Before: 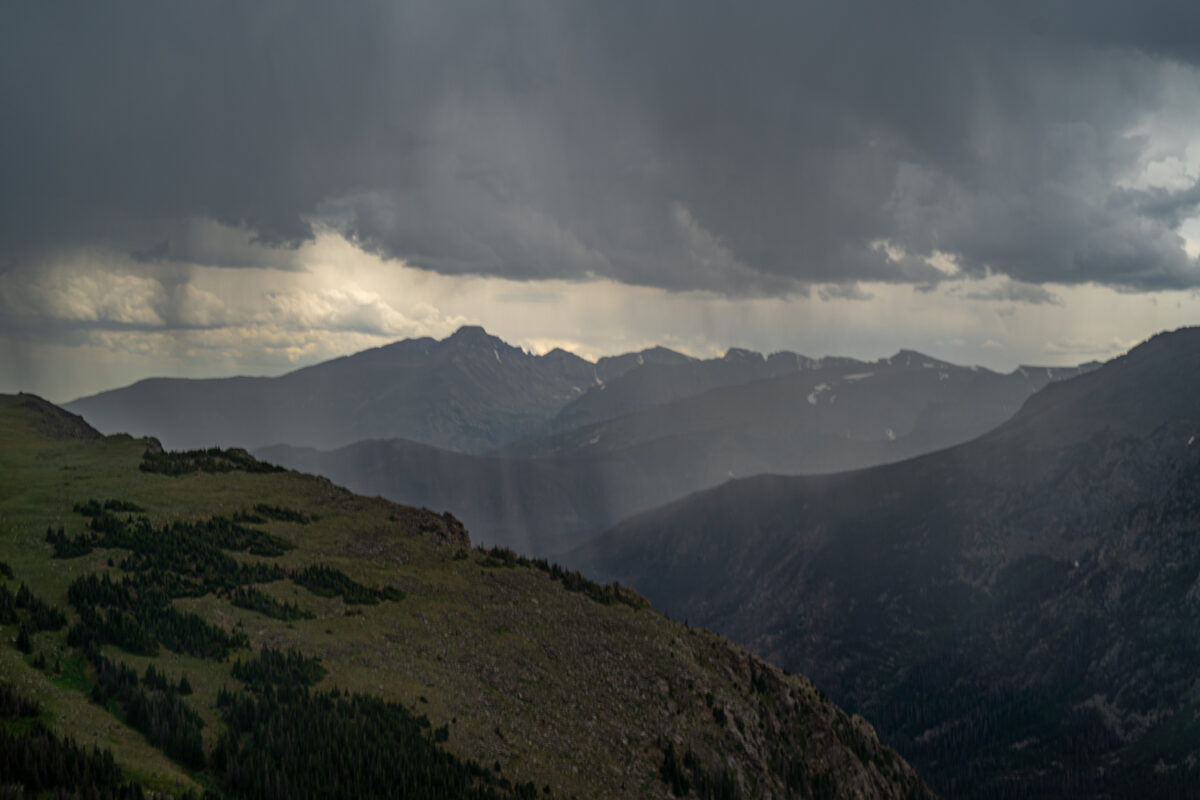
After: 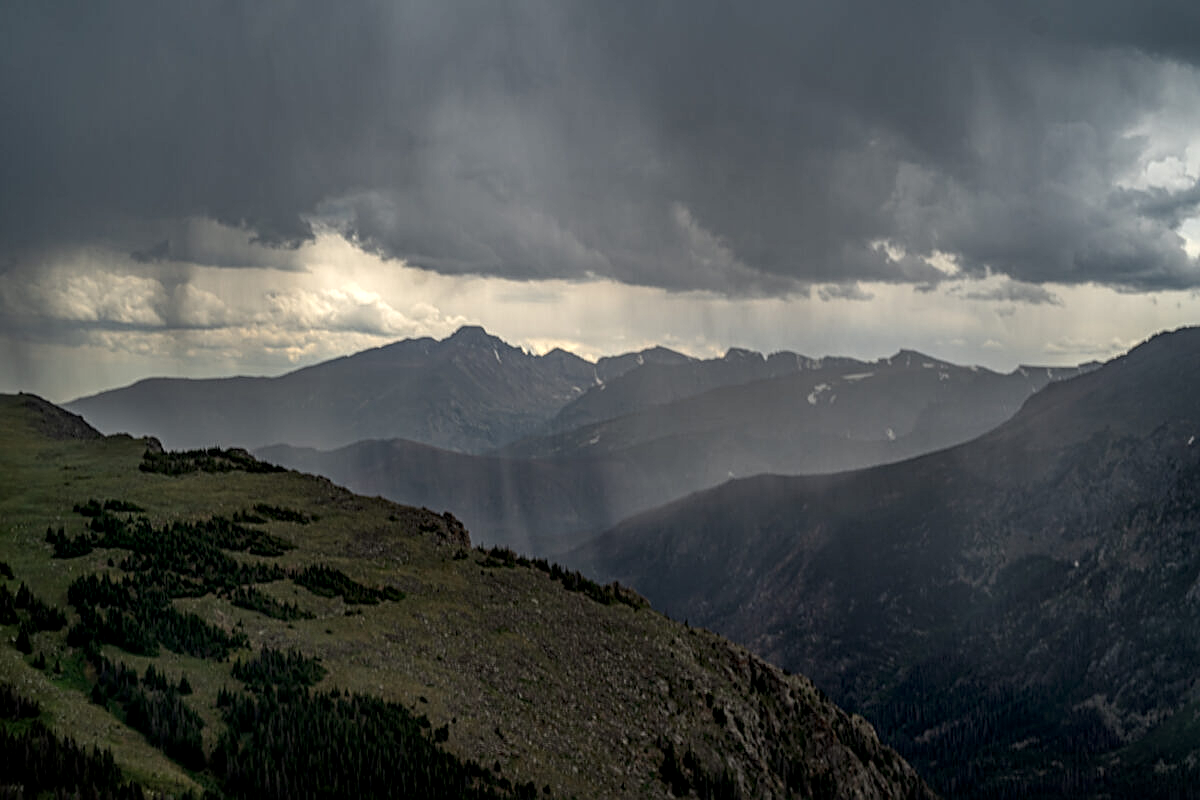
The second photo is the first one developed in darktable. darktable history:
sharpen: on, module defaults
local contrast: highlights 20%, detail 150%
